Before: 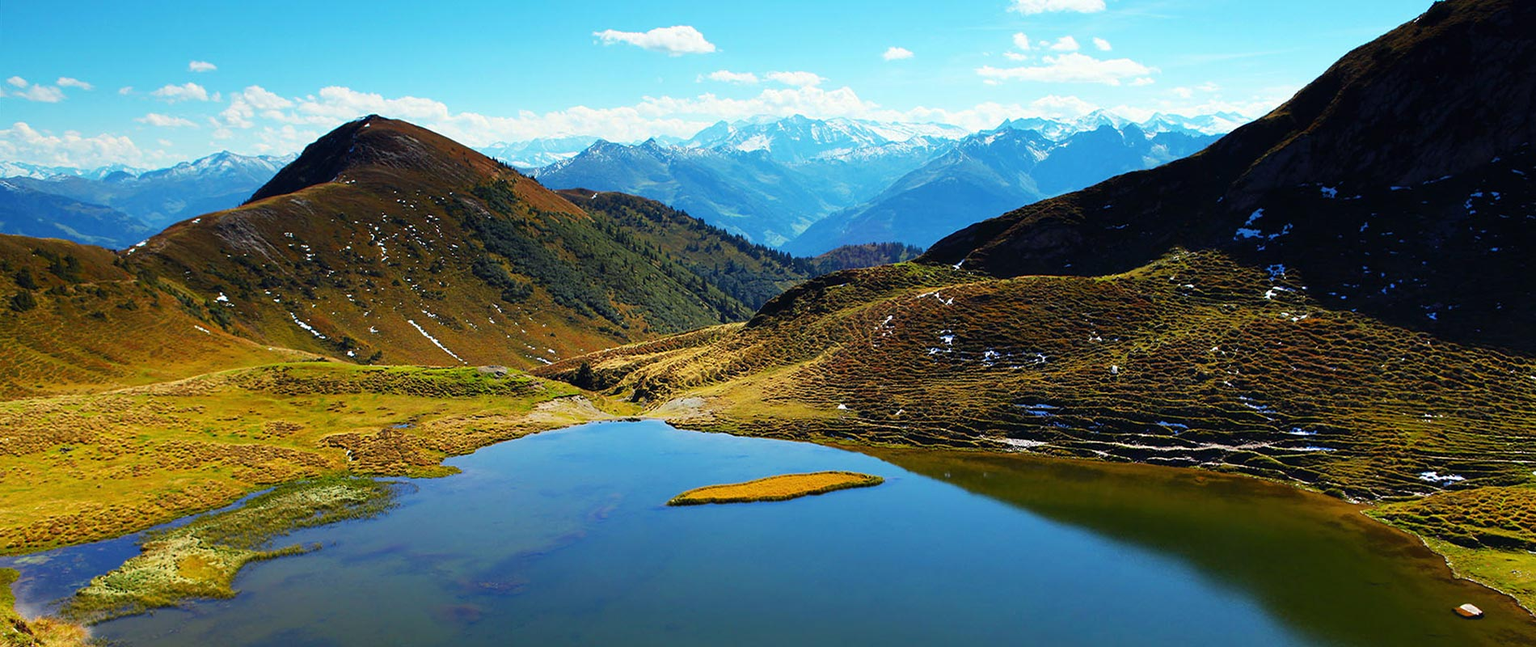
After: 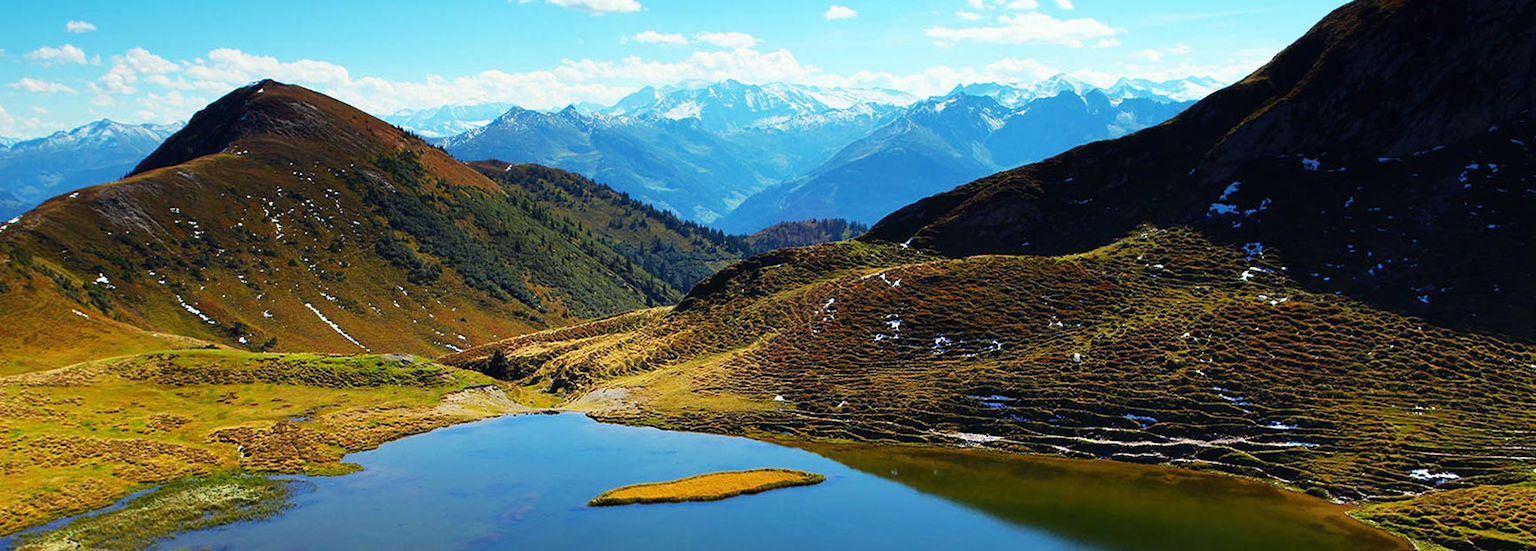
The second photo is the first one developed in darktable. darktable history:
crop: left 8.415%, top 6.538%, bottom 15.296%
